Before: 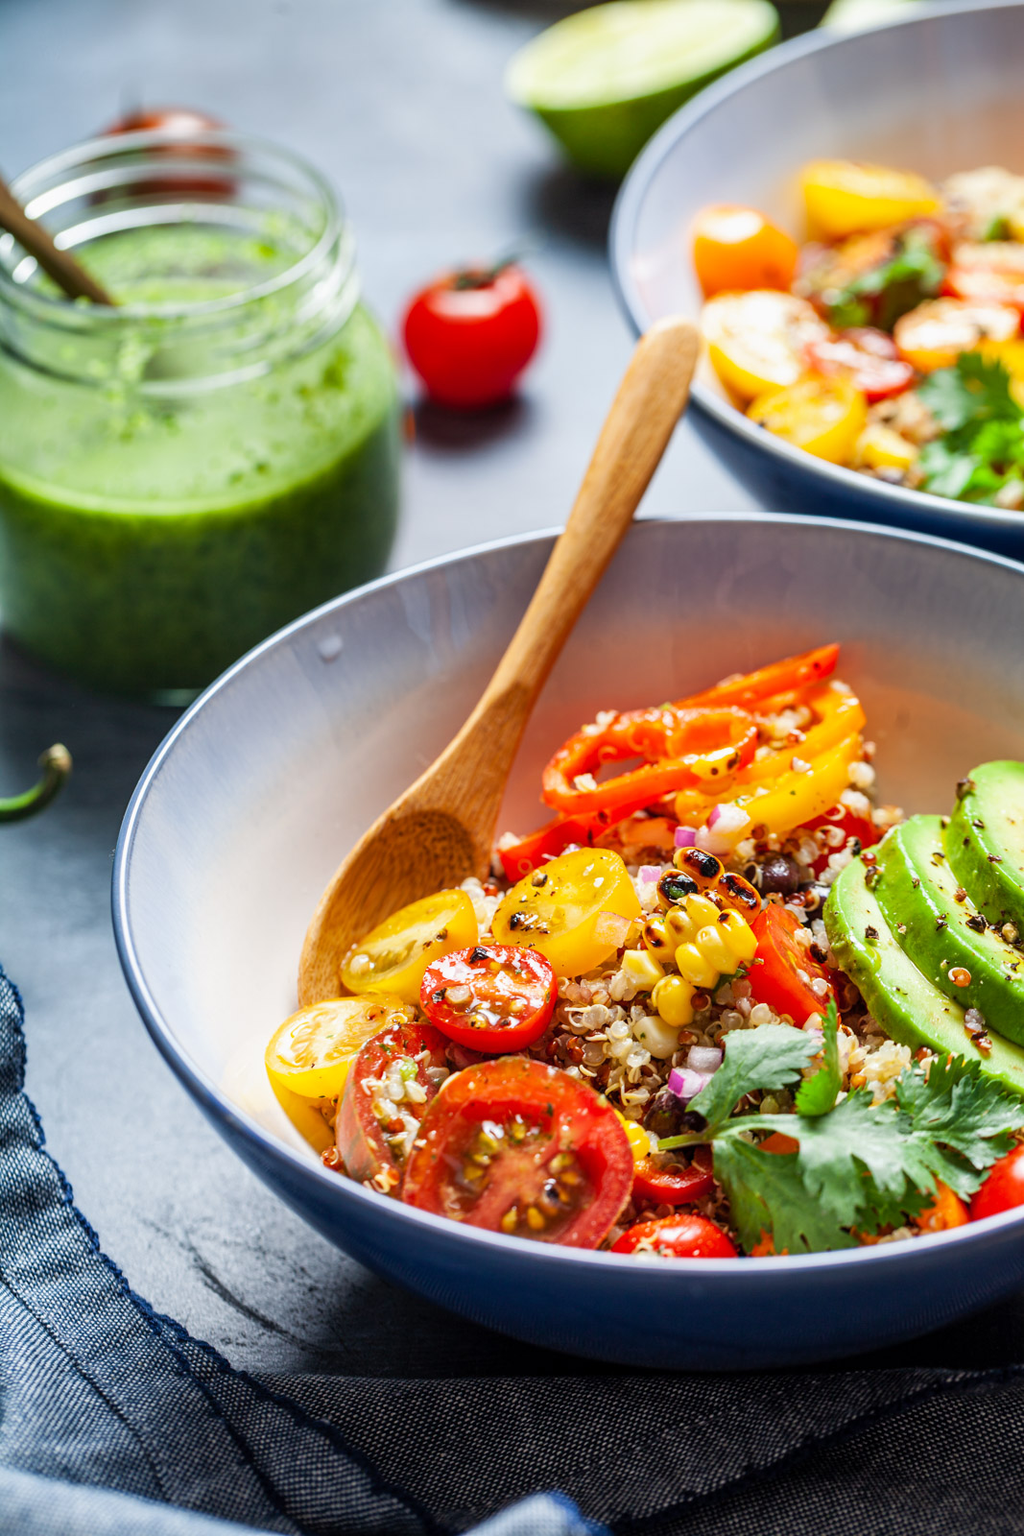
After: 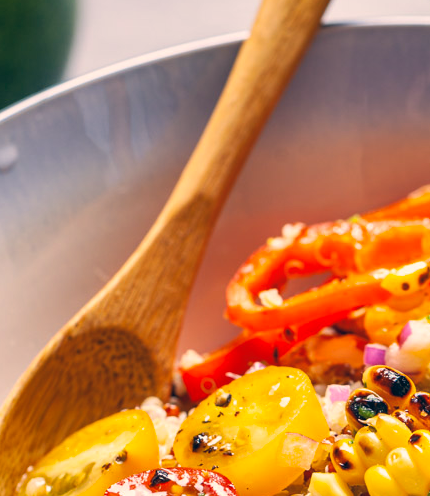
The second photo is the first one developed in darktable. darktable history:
color correction: highlights a* 10.27, highlights b* 13.95, shadows a* -10.12, shadows b* -14.83
contrast brightness saturation: contrast 0.05, brightness 0.061, saturation 0.008
crop: left 31.816%, top 32.331%, right 27.576%, bottom 36.142%
shadows and highlights: white point adjustment 0.811, soften with gaussian
